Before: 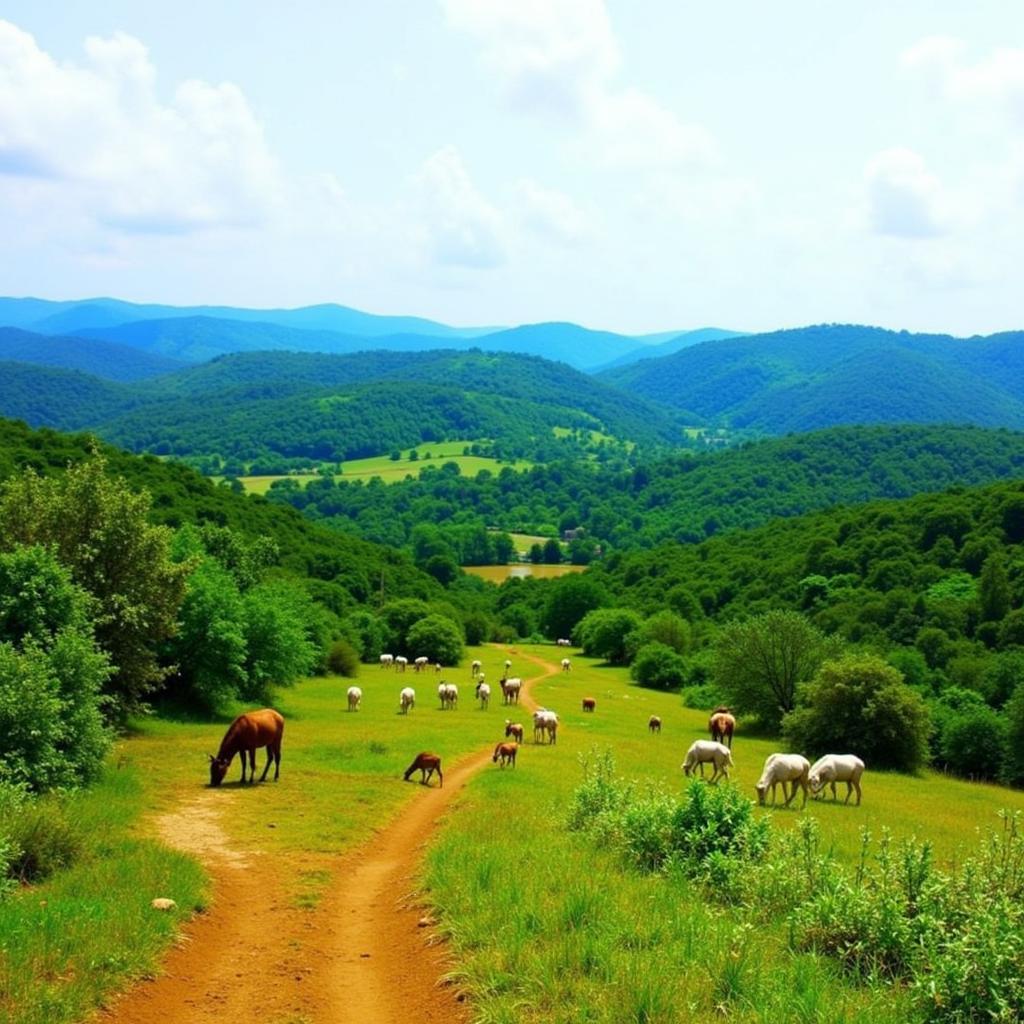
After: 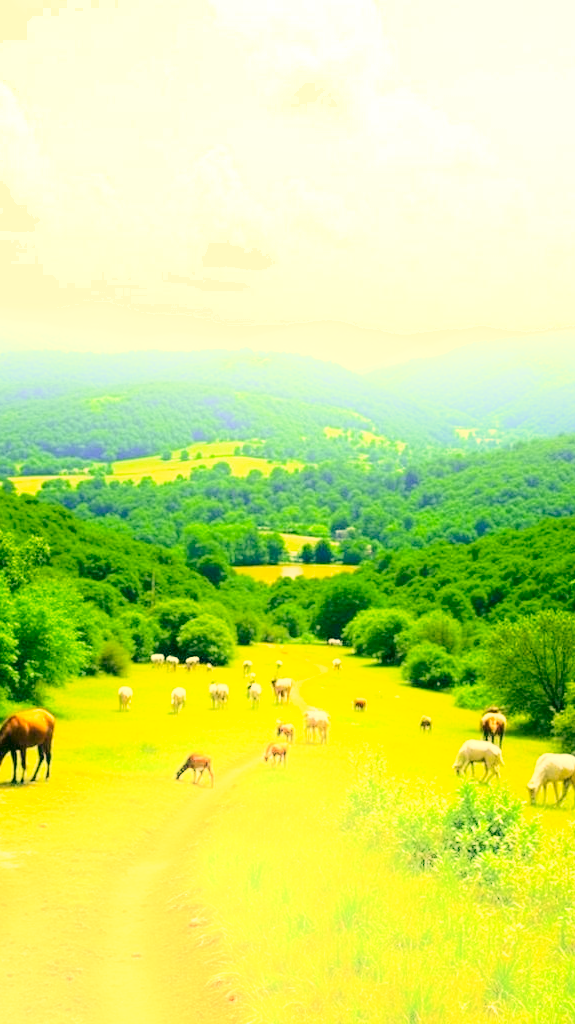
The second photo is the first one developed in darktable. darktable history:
base curve: curves: ch0 [(0, 0) (0.088, 0.125) (0.176, 0.251) (0.354, 0.501) (0.613, 0.749) (1, 0.877)], preserve colors none
crop and rotate: left 22.443%, right 21.399%
exposure: exposure 0.923 EV, compensate exposure bias true, compensate highlight preservation false
color correction: highlights a* 5.67, highlights b* 32.97, shadows a* -25.85, shadows b* 3.98
shadows and highlights: shadows -20.81, highlights 98.97, soften with gaussian
